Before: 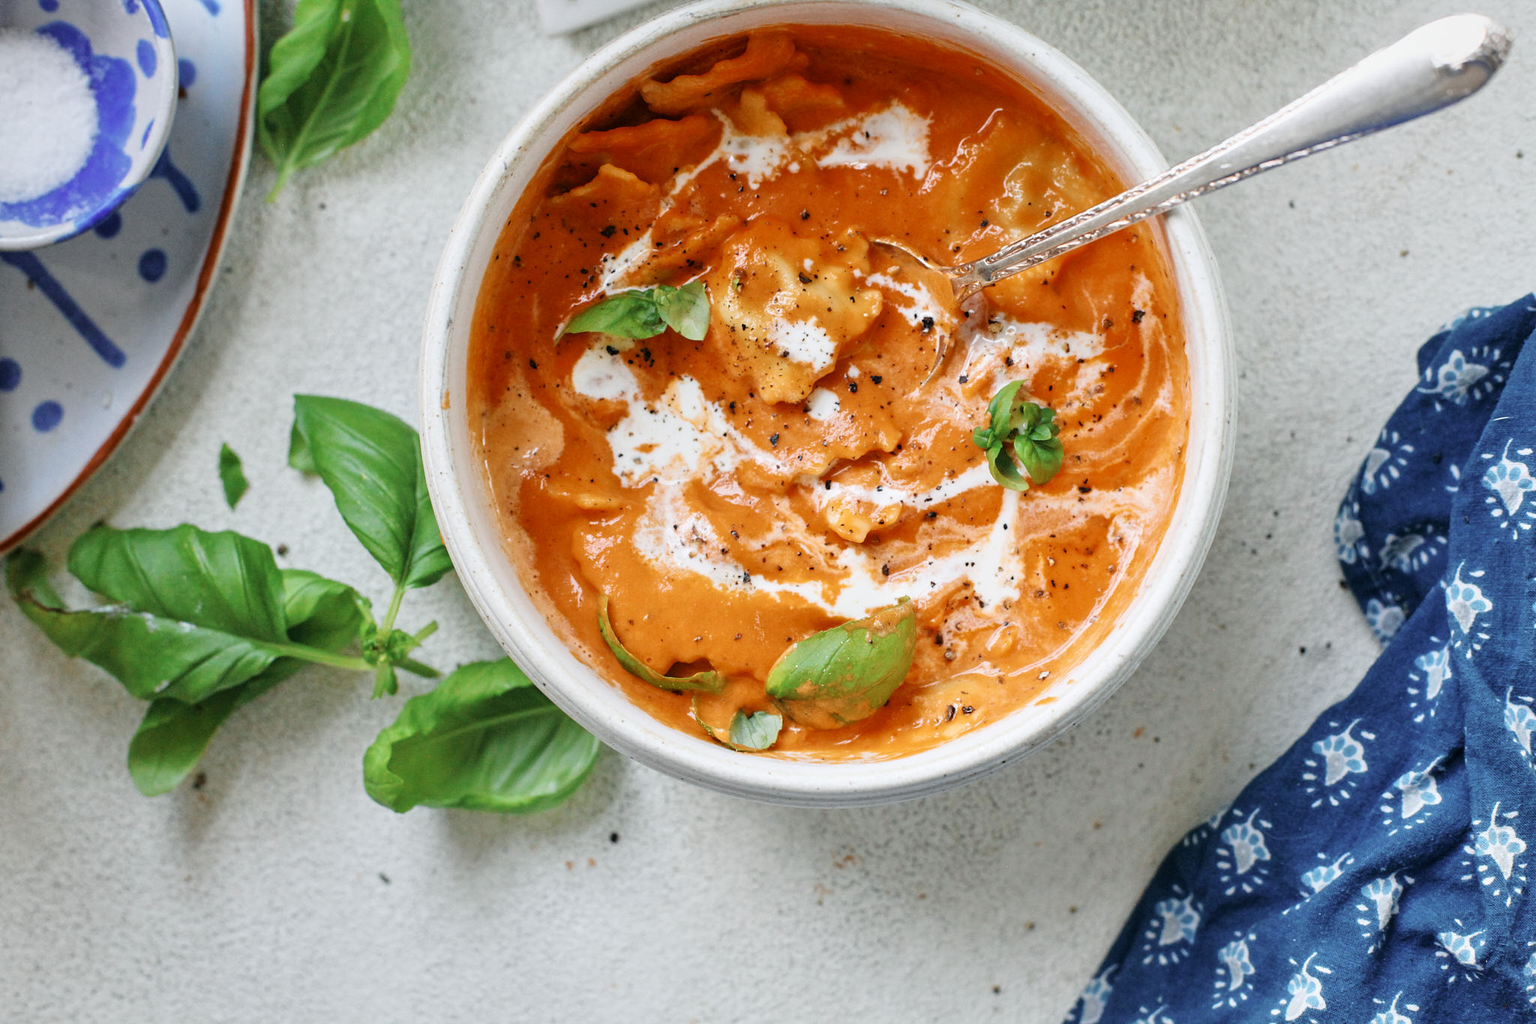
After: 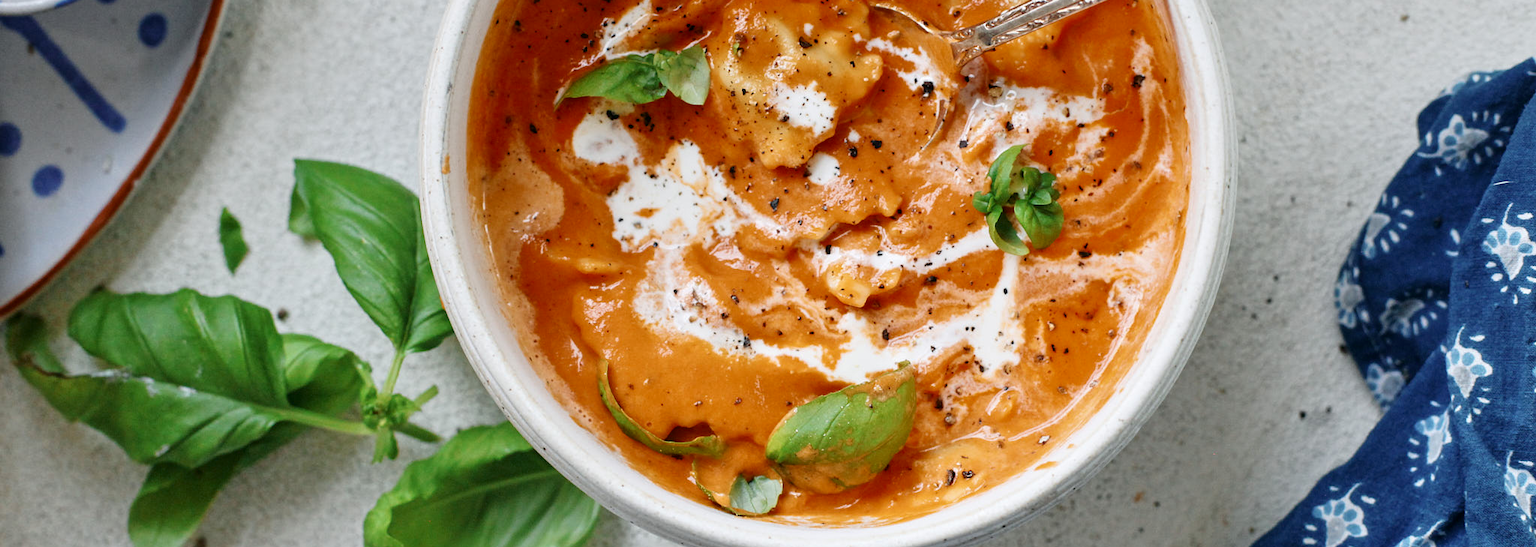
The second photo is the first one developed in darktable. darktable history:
crop and rotate: top 23.043%, bottom 23.437%
contrast brightness saturation: brightness -0.09
tone equalizer: on, module defaults
